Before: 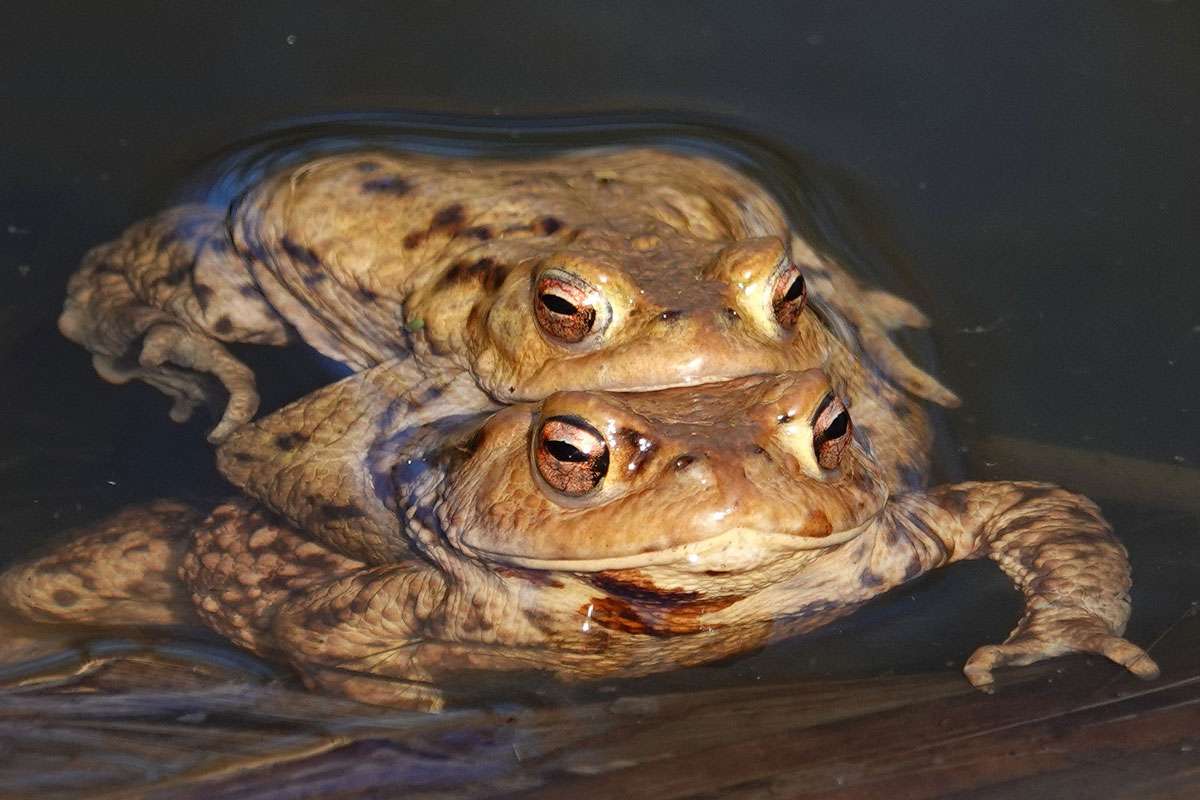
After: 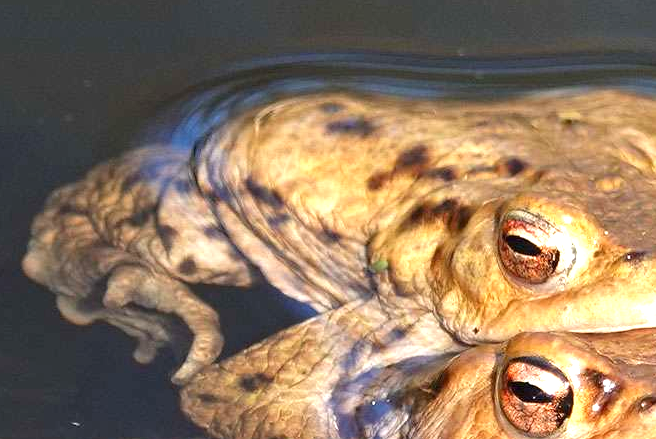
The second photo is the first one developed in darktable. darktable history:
crop and rotate: left 3.047%, top 7.509%, right 42.236%, bottom 37.598%
exposure: exposure 1.137 EV, compensate highlight preservation false
